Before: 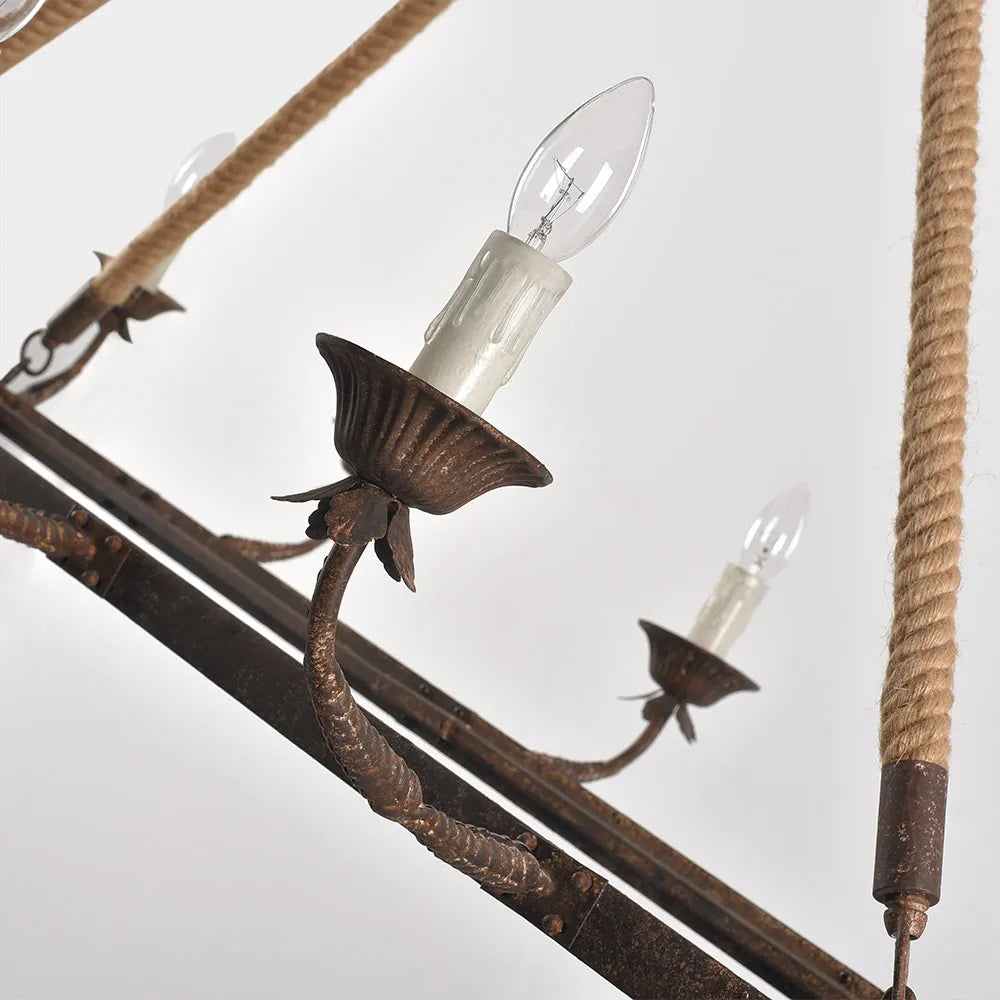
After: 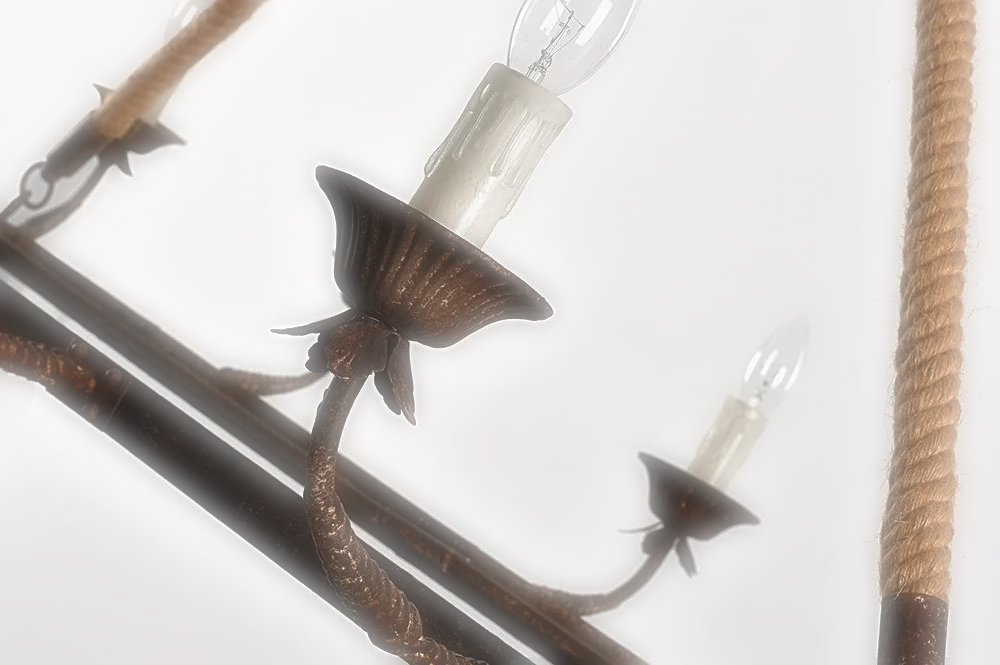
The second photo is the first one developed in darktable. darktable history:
soften: on, module defaults
crop: top 16.727%, bottom 16.727%
sharpen: radius 3.119
